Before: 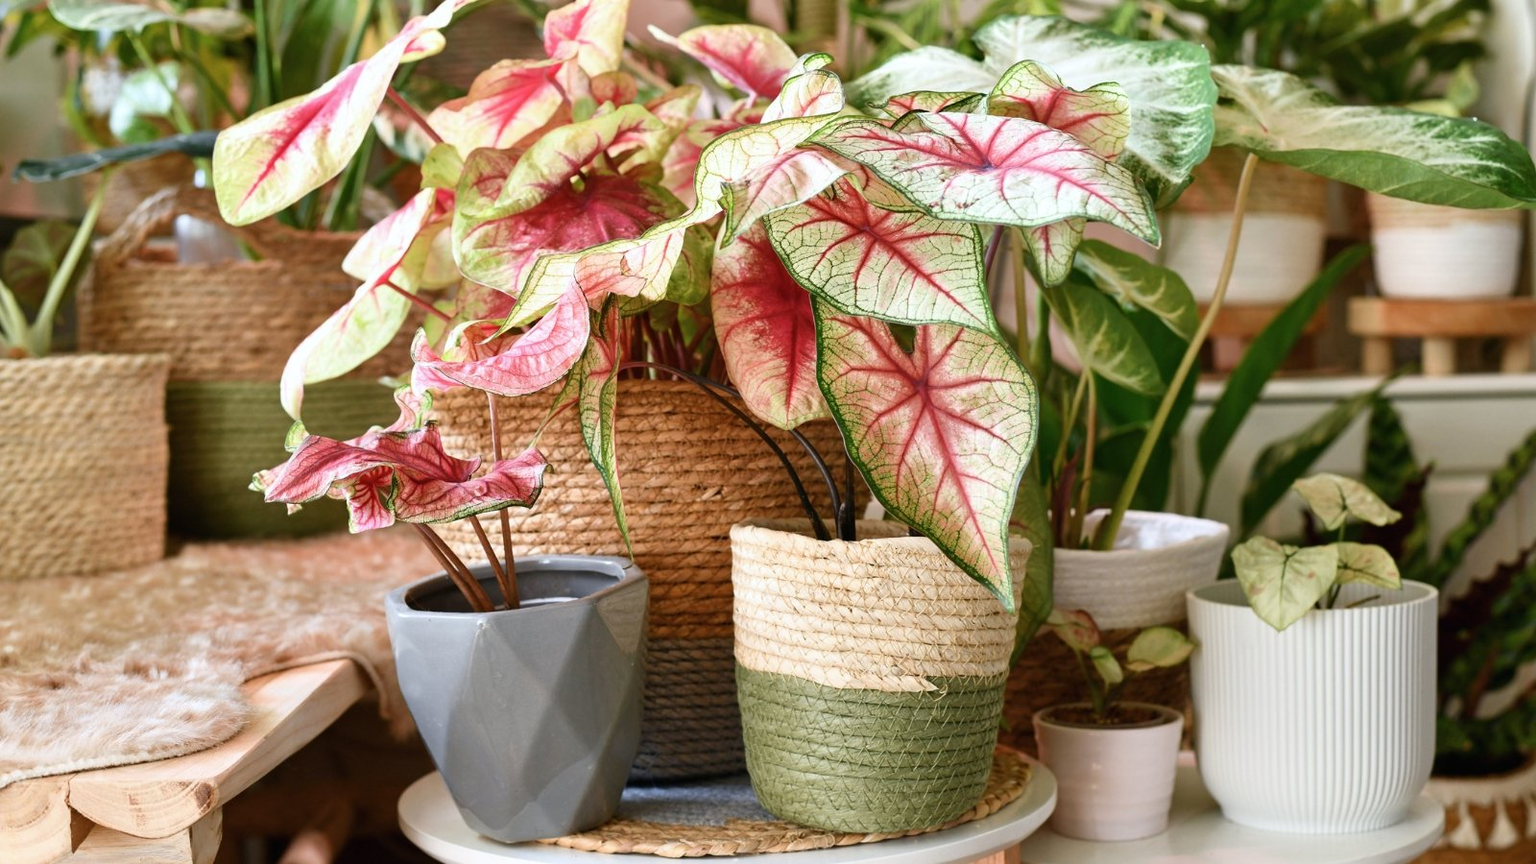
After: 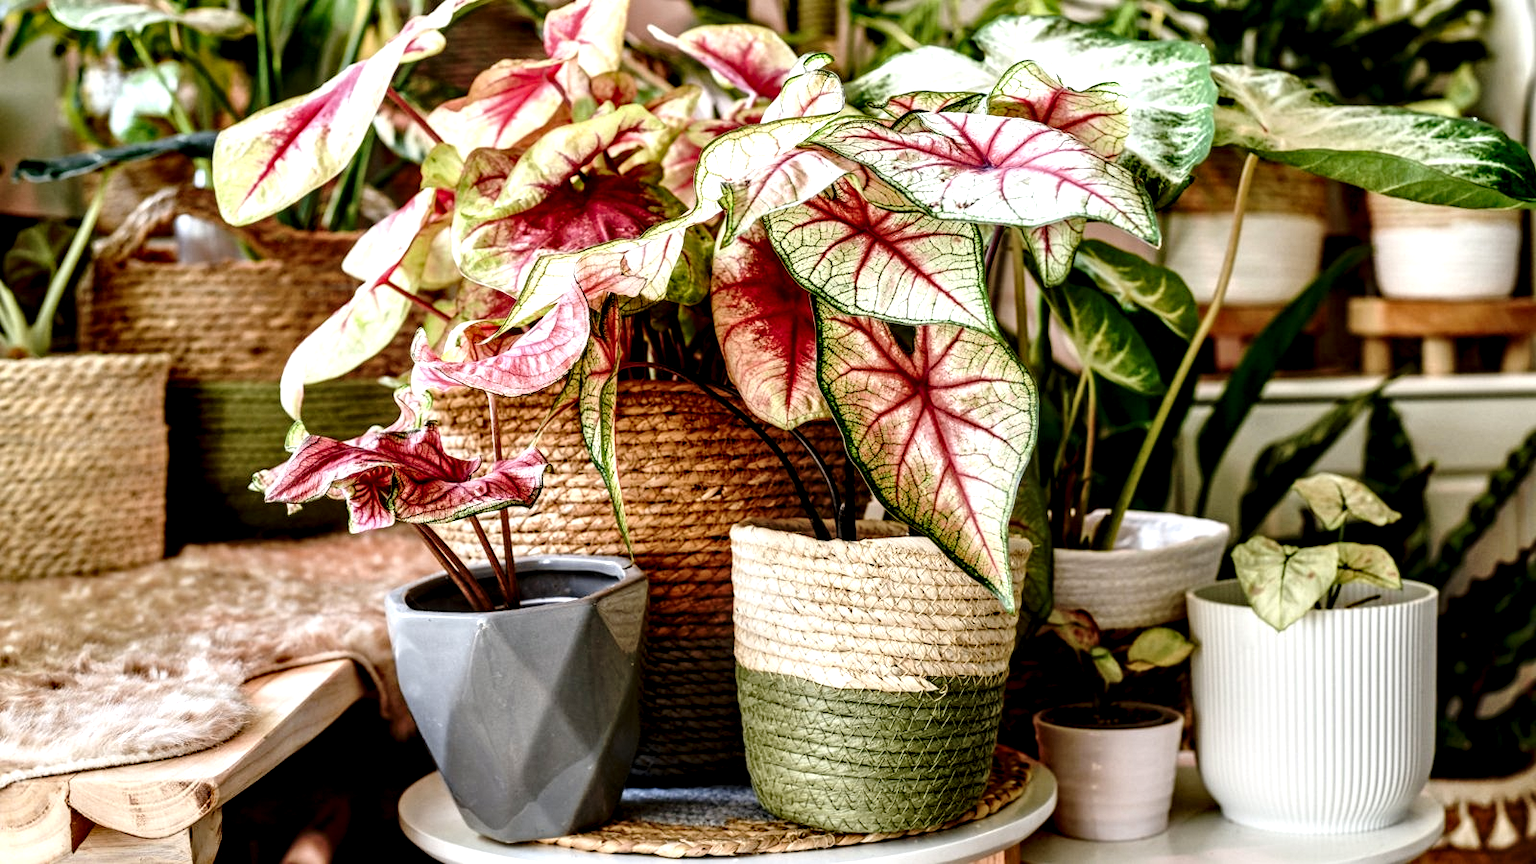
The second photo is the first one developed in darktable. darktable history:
base curve: curves: ch0 [(0, 0) (0.073, 0.04) (0.157, 0.139) (0.492, 0.492) (0.758, 0.758) (1, 1)], preserve colors none
local contrast: detail 203%
contrast equalizer: octaves 7, y [[0.6 ×6], [0.55 ×6], [0 ×6], [0 ×6], [0 ×6]], mix -0.2
exposure: black level correction 0.001, compensate highlight preservation false
